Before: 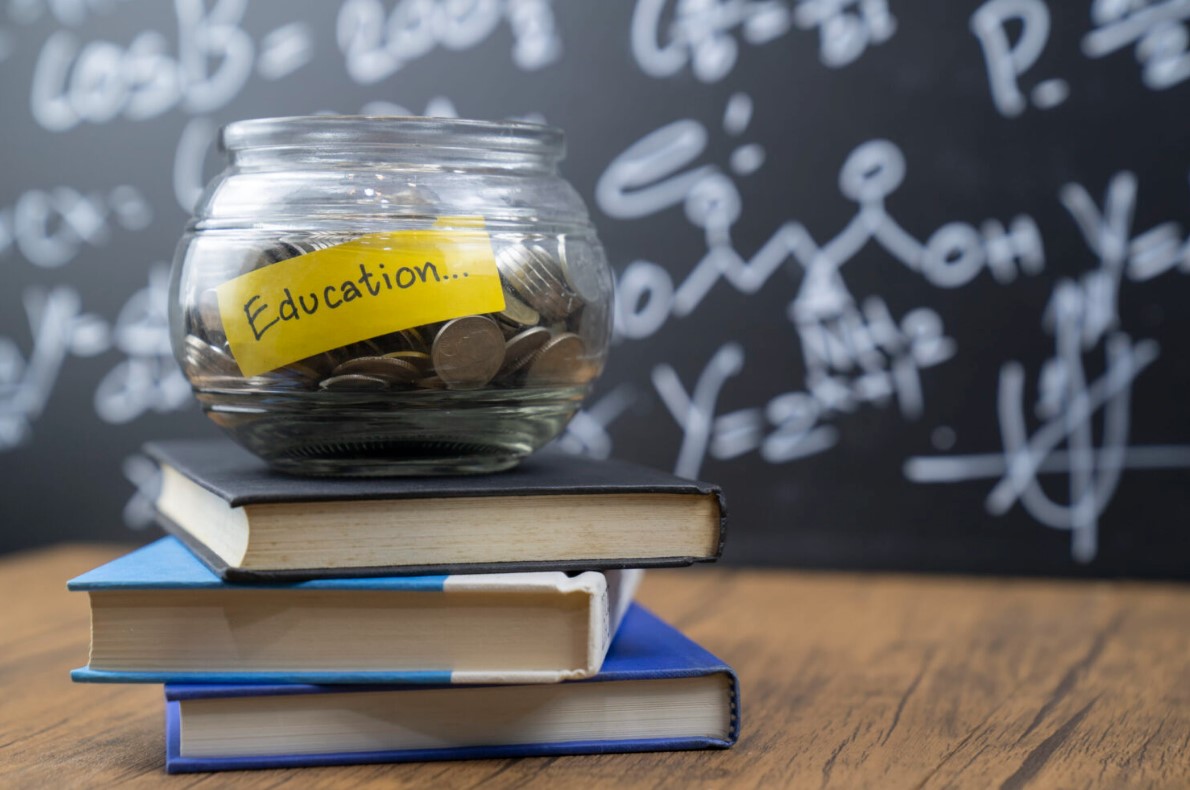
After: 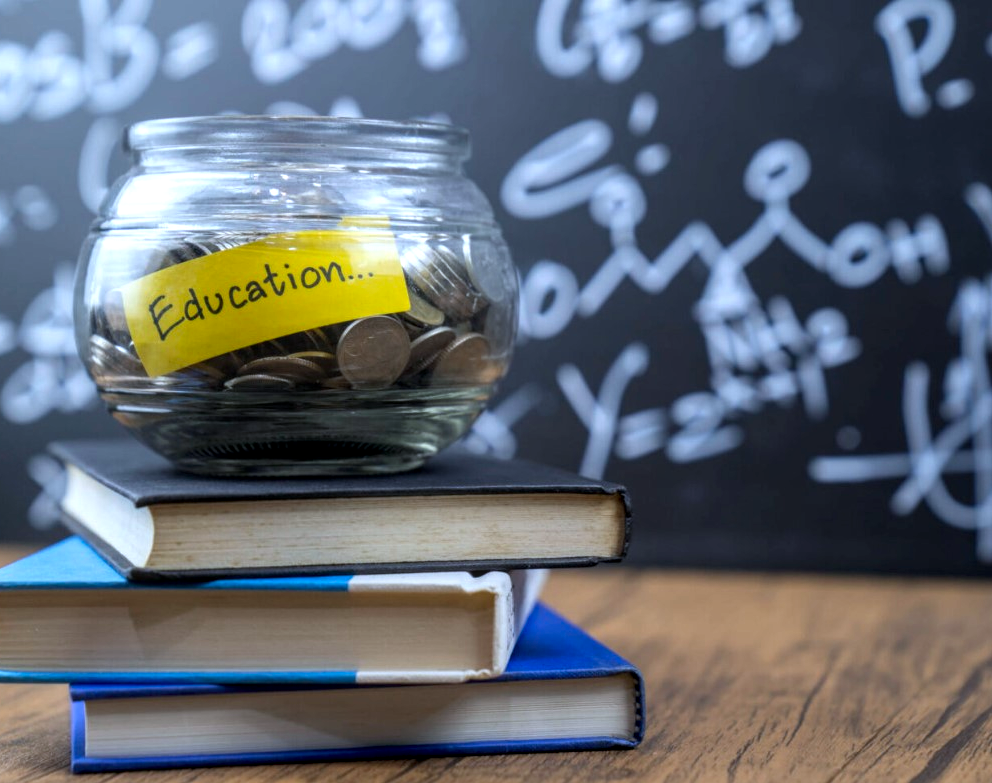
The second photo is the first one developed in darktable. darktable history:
color calibration: x 0.37, y 0.382, temperature 4313.32 K
crop: left 8.026%, right 7.374%
color balance: contrast 8.5%, output saturation 105%
local contrast: on, module defaults
